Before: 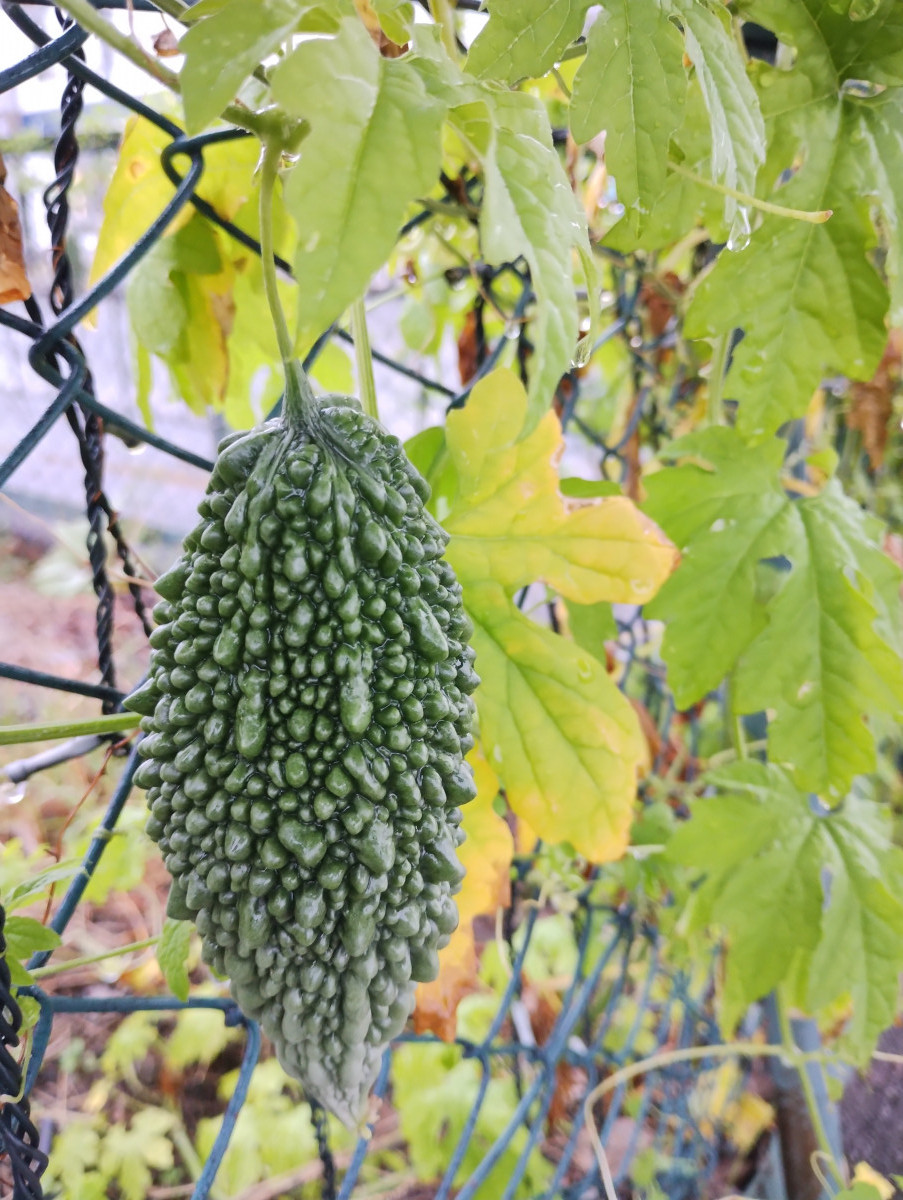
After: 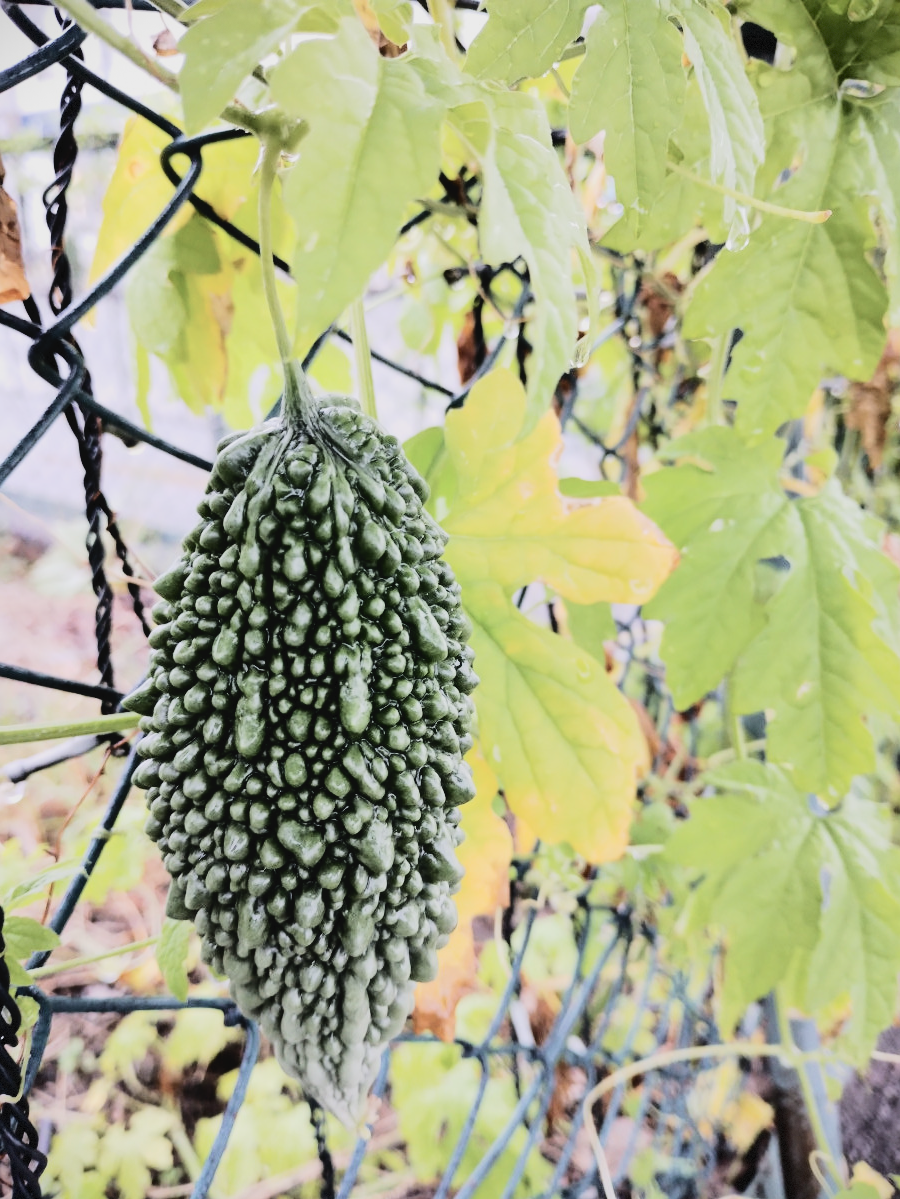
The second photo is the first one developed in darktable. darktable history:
crop: left 0.163%
vignetting: fall-off start 100.84%, saturation 0.382, dithering 8-bit output
color correction: highlights b* 0.001, saturation 0.784
filmic rgb: black relative exposure -5.09 EV, white relative exposure 3.98 EV, hardness 2.9, contrast 1.297, highlights saturation mix -30.21%
tone curve: curves: ch0 [(0, 0) (0.003, 0.039) (0.011, 0.042) (0.025, 0.048) (0.044, 0.058) (0.069, 0.071) (0.1, 0.089) (0.136, 0.114) (0.177, 0.146) (0.224, 0.199) (0.277, 0.27) (0.335, 0.364) (0.399, 0.47) (0.468, 0.566) (0.543, 0.643) (0.623, 0.73) (0.709, 0.8) (0.801, 0.863) (0.898, 0.925) (1, 1)], color space Lab, independent channels, preserve colors none
